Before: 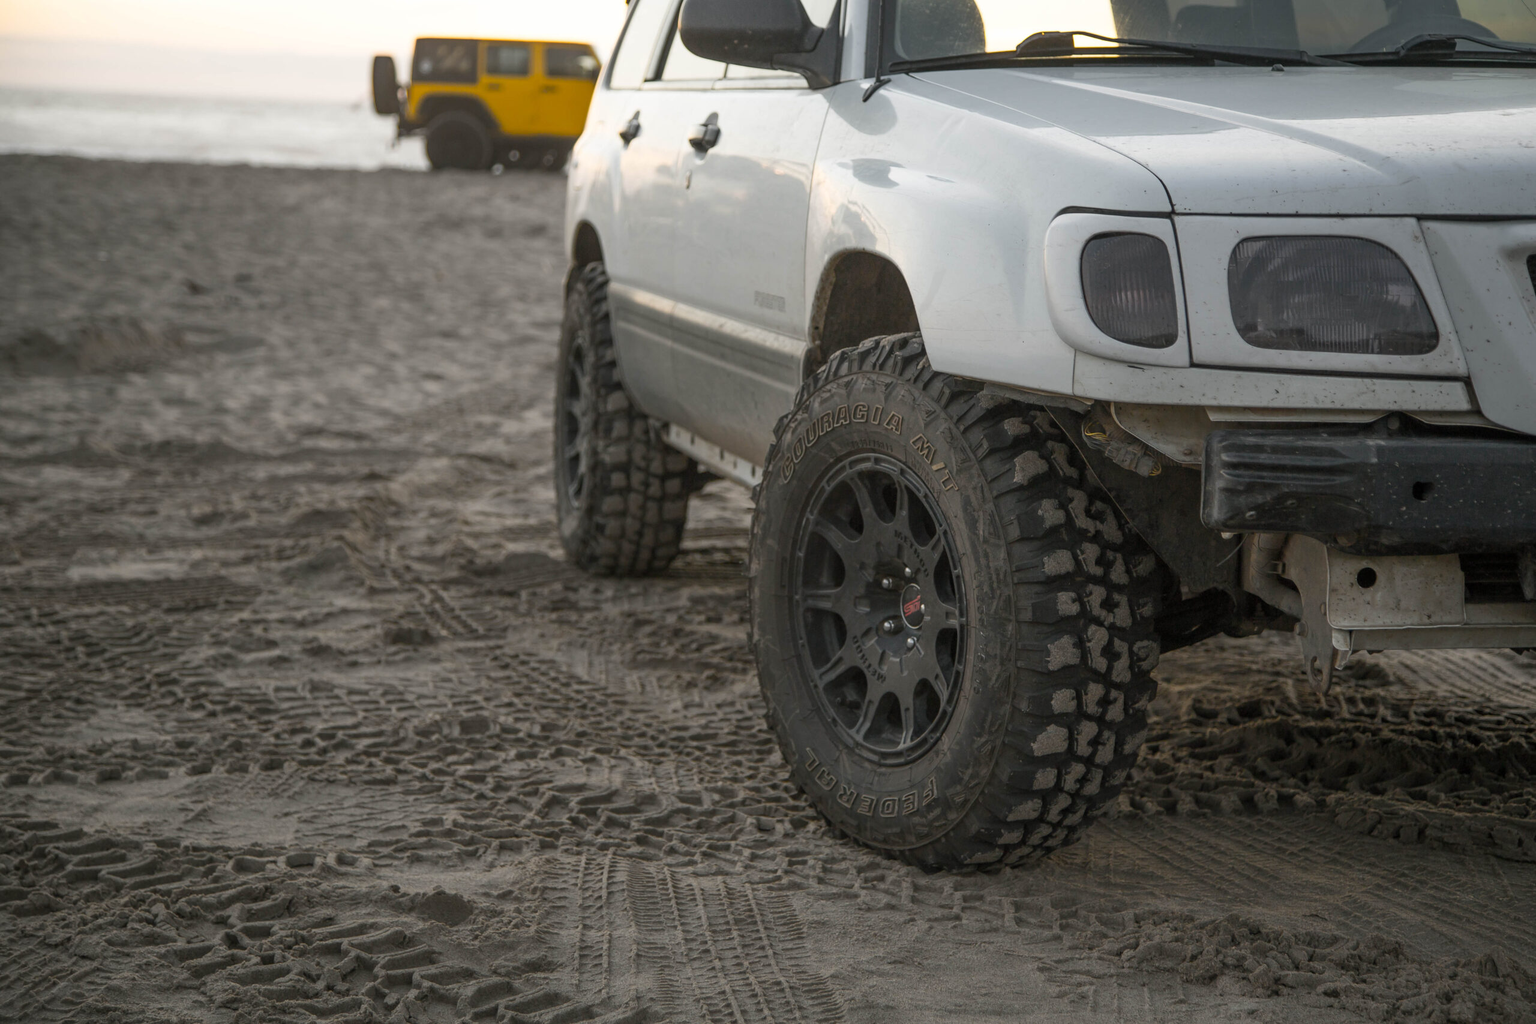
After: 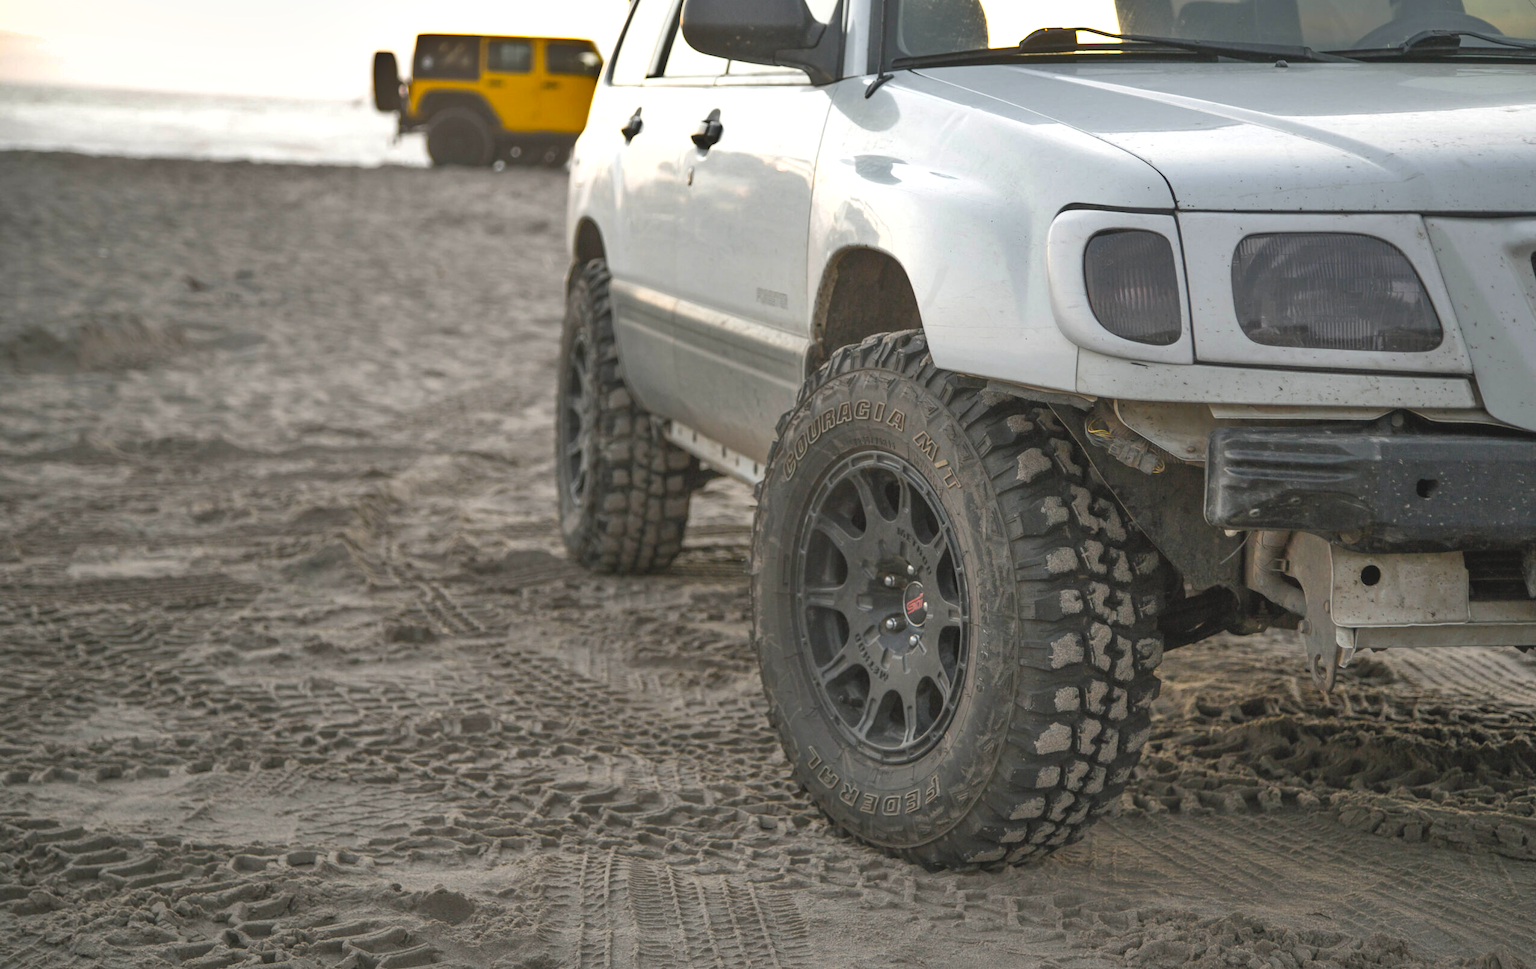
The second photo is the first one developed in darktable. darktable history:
crop: top 0.42%, right 0.265%, bottom 5.096%
shadows and highlights: soften with gaussian
exposure: black level correction 0, exposure 0.693 EV, compensate exposure bias true, compensate highlight preservation false
contrast brightness saturation: contrast -0.122
